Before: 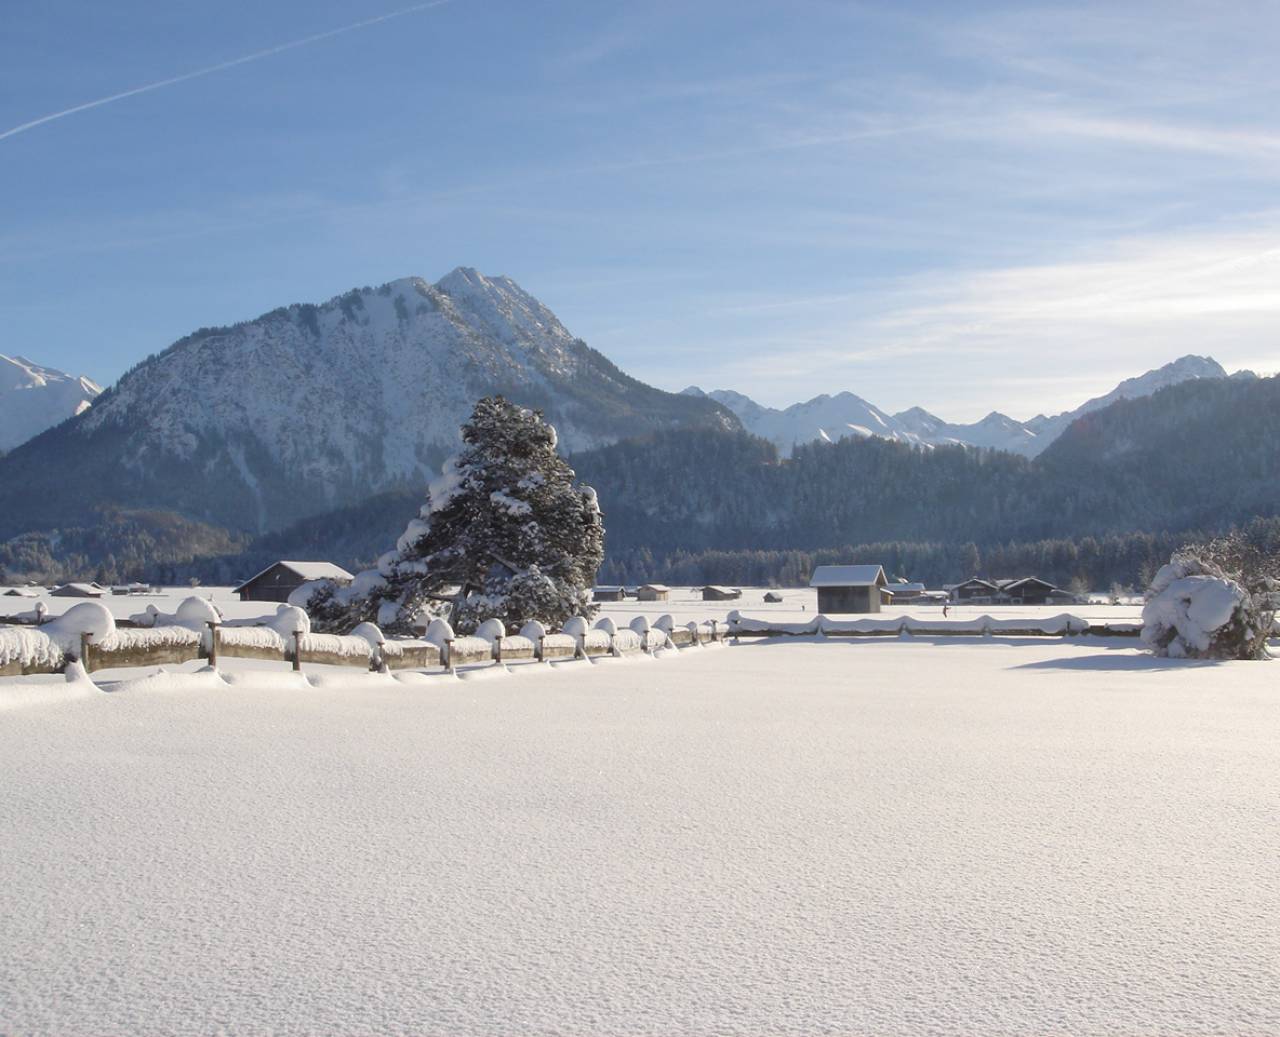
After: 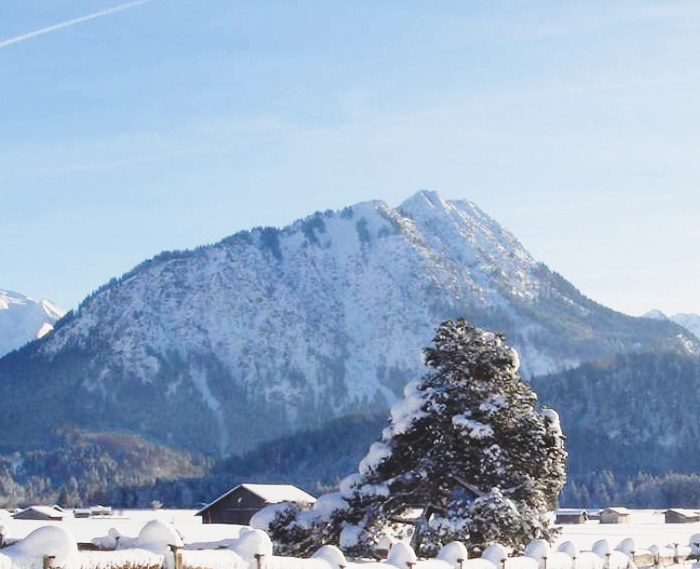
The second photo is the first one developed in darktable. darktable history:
tone curve: curves: ch0 [(0, 0) (0.003, 0.108) (0.011, 0.108) (0.025, 0.108) (0.044, 0.113) (0.069, 0.113) (0.1, 0.121) (0.136, 0.136) (0.177, 0.16) (0.224, 0.192) (0.277, 0.246) (0.335, 0.324) (0.399, 0.419) (0.468, 0.518) (0.543, 0.622) (0.623, 0.721) (0.709, 0.815) (0.801, 0.893) (0.898, 0.949) (1, 1)], preserve colors none
crop and rotate: left 3.047%, top 7.509%, right 42.236%, bottom 37.598%
white balance: emerald 1
base curve: curves: ch0 [(0, 0) (0.088, 0.125) (0.176, 0.251) (0.354, 0.501) (0.613, 0.749) (1, 0.877)], preserve colors none
